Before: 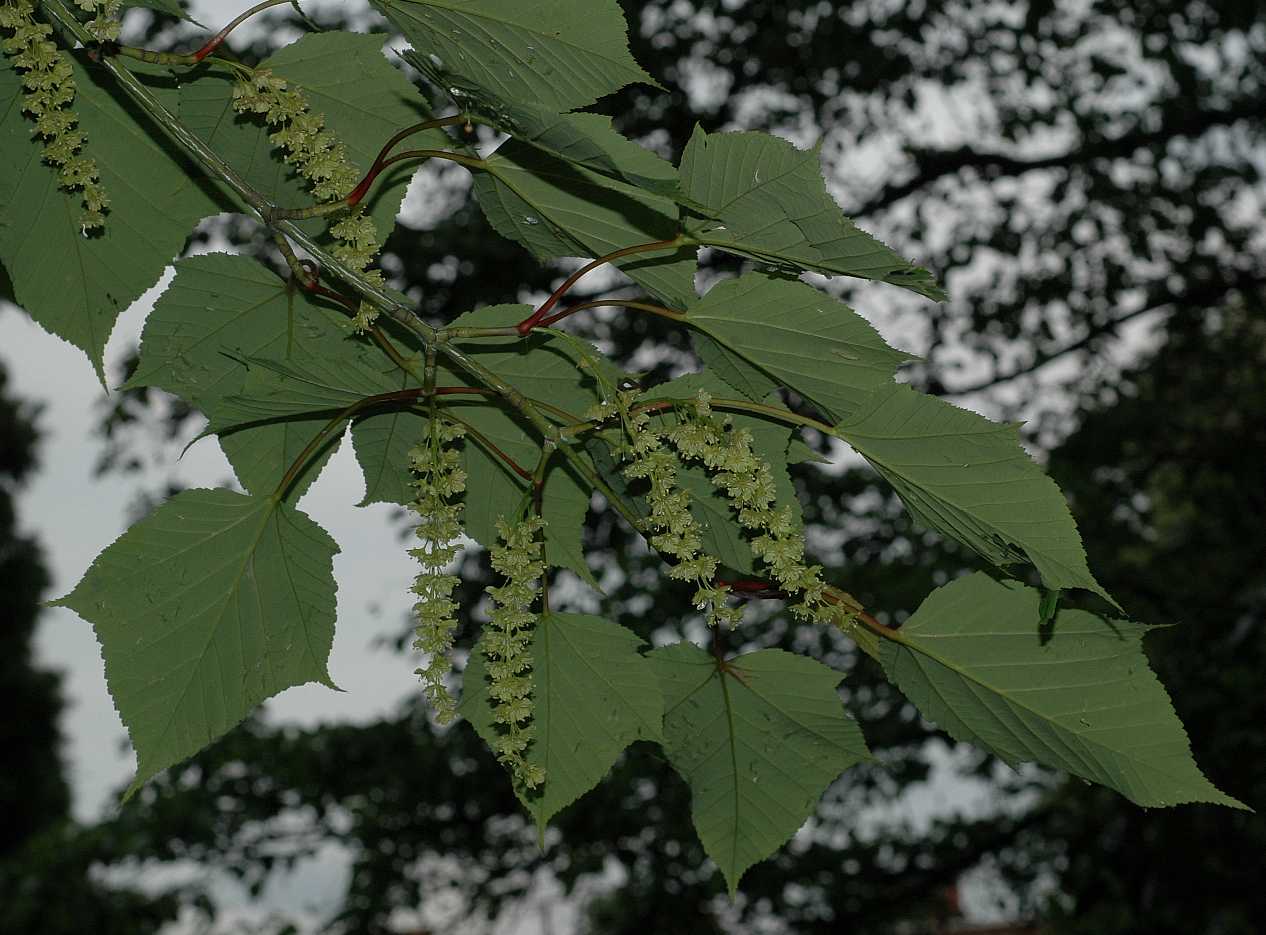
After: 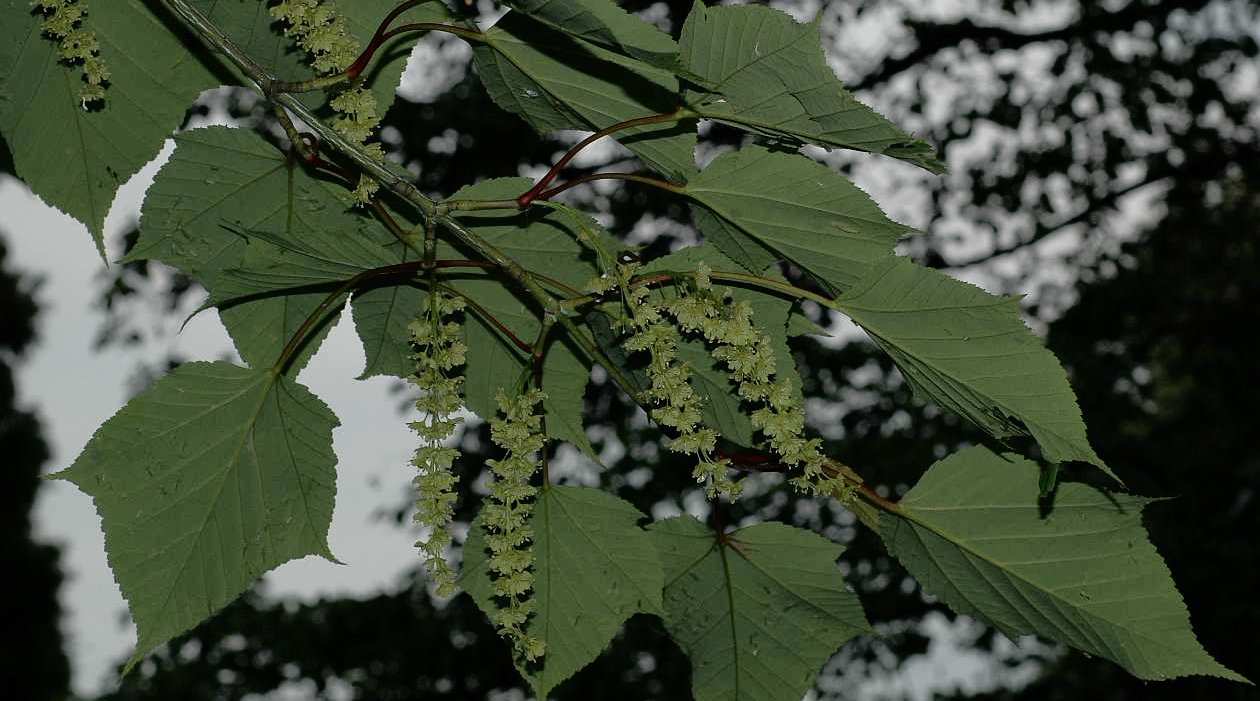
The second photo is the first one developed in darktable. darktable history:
tone curve: curves: ch0 [(0, 0) (0.126, 0.061) (0.362, 0.382) (0.498, 0.498) (0.706, 0.712) (1, 1)]; ch1 [(0, 0) (0.5, 0.522) (0.55, 0.586) (1, 1)]; ch2 [(0, 0) (0.44, 0.424) (0.5, 0.482) (0.537, 0.538) (1, 1)]
contrast equalizer: y [[0.5 ×4, 0.483, 0.43], [0.5 ×6], [0.5 ×6], [0 ×6], [0 ×6]]
crop: top 13.682%, bottom 11.271%
